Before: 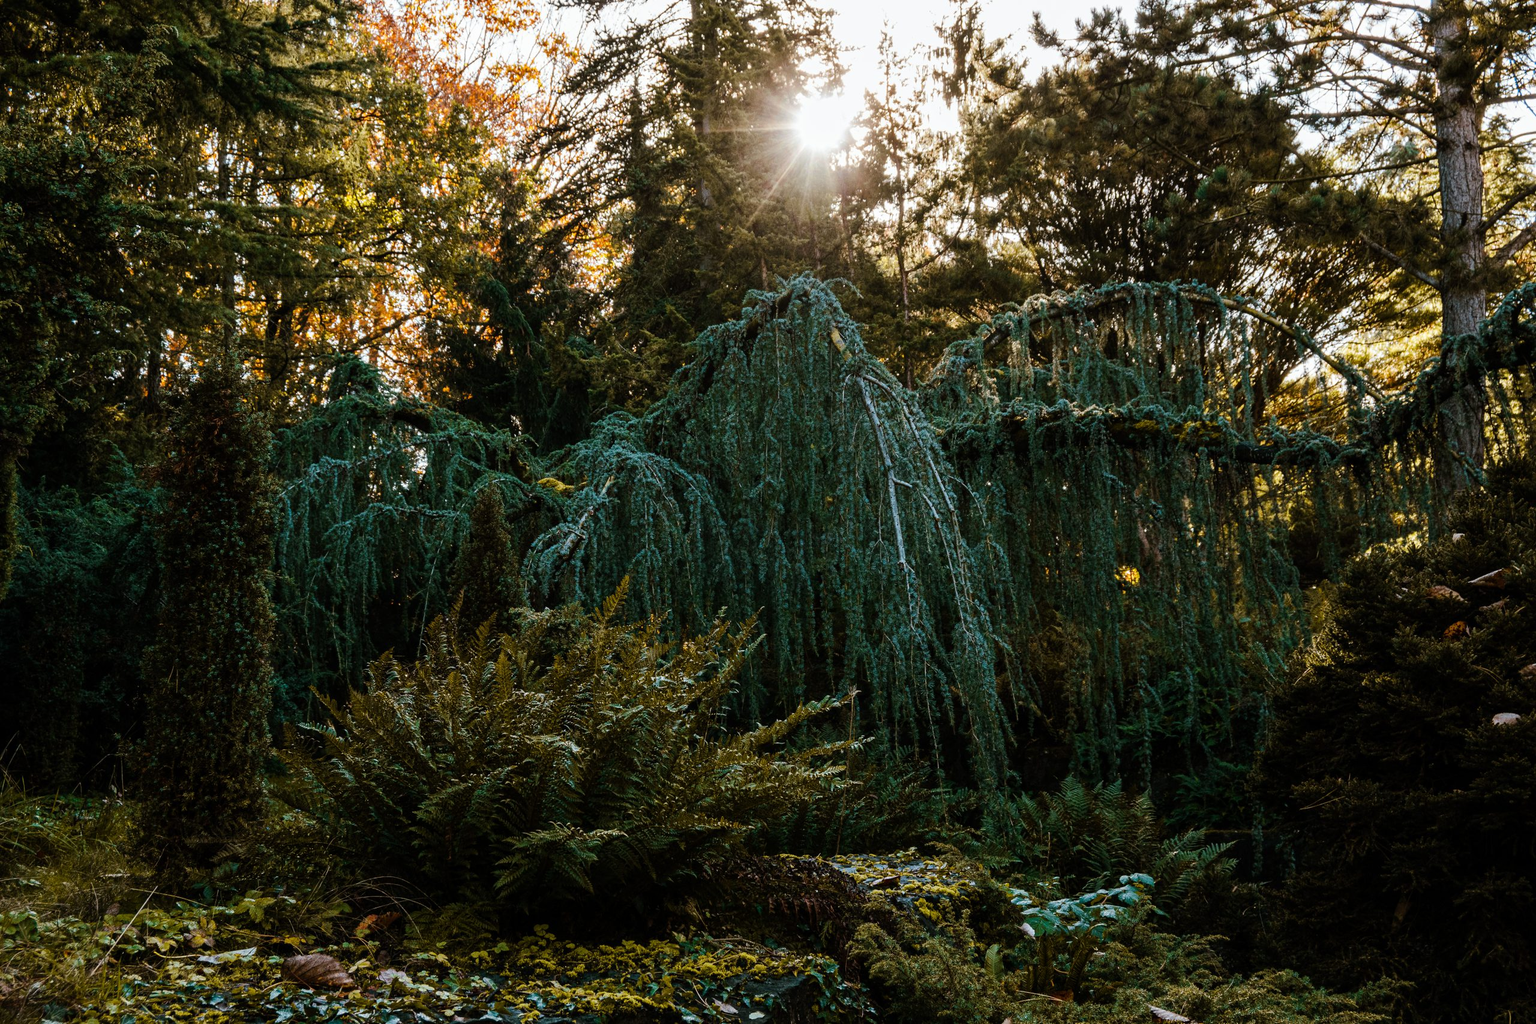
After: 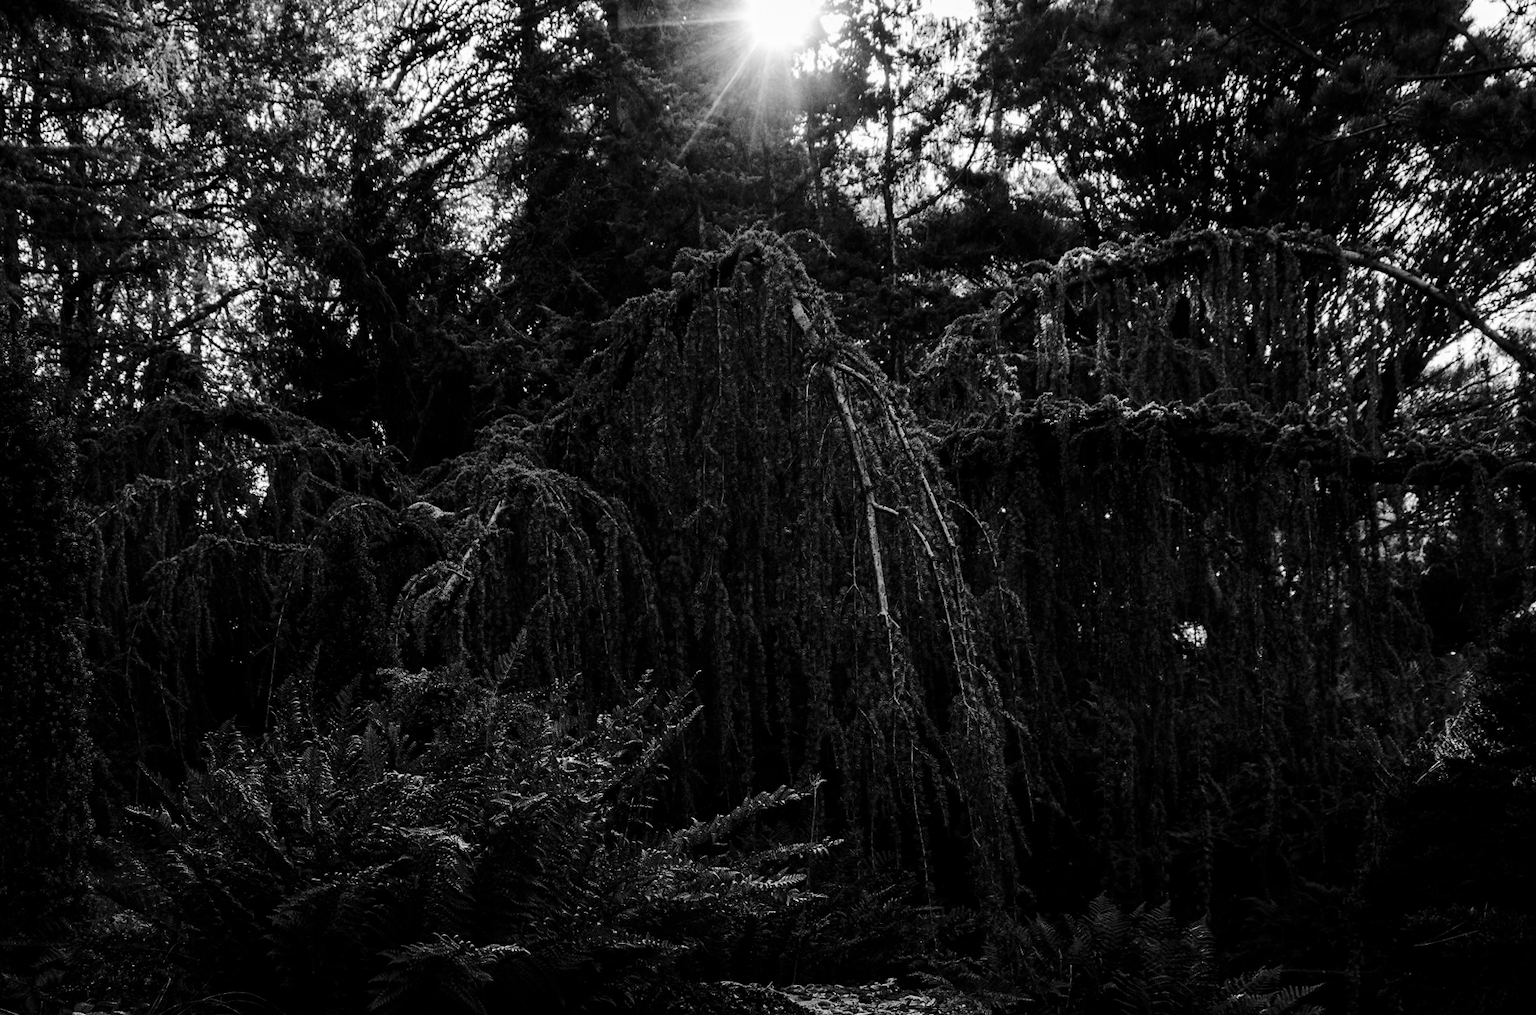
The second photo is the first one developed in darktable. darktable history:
monochrome: on, module defaults
contrast brightness saturation: contrast 0.19, brightness -0.24, saturation 0.11
white balance: emerald 1
crop and rotate: left 10.071%, top 10.071%, right 10.02%, bottom 10.02%
rotate and perspective: rotation 0.062°, lens shift (vertical) 0.115, lens shift (horizontal) -0.133, crop left 0.047, crop right 0.94, crop top 0.061, crop bottom 0.94
